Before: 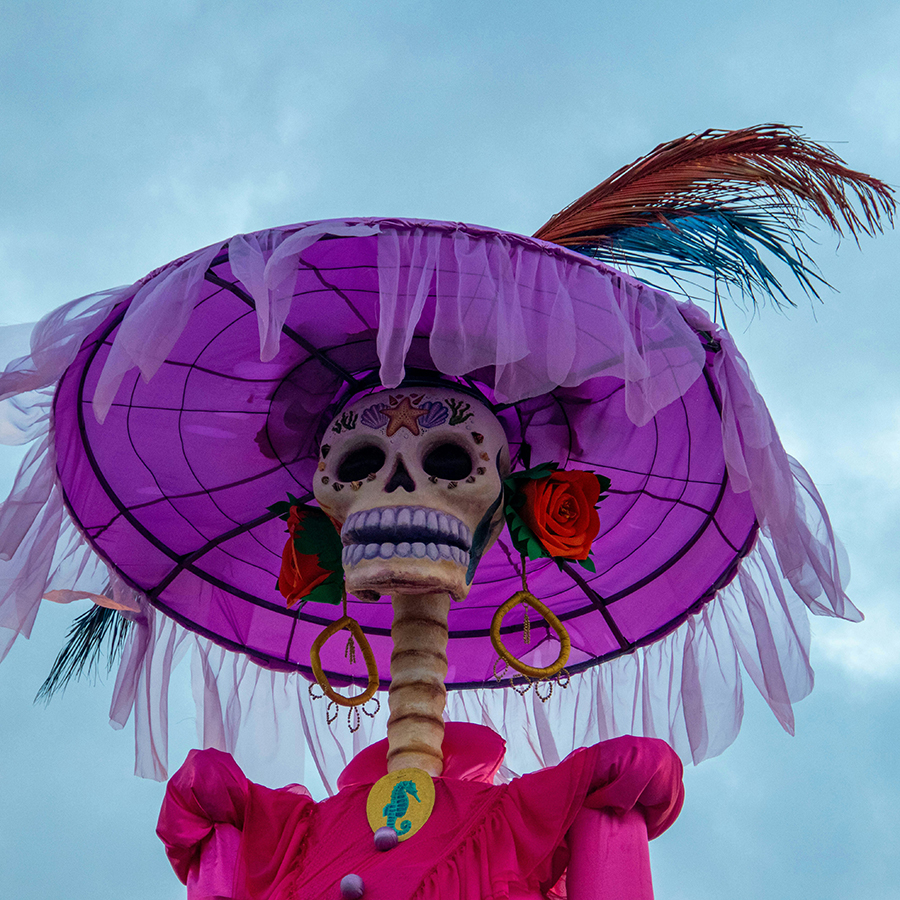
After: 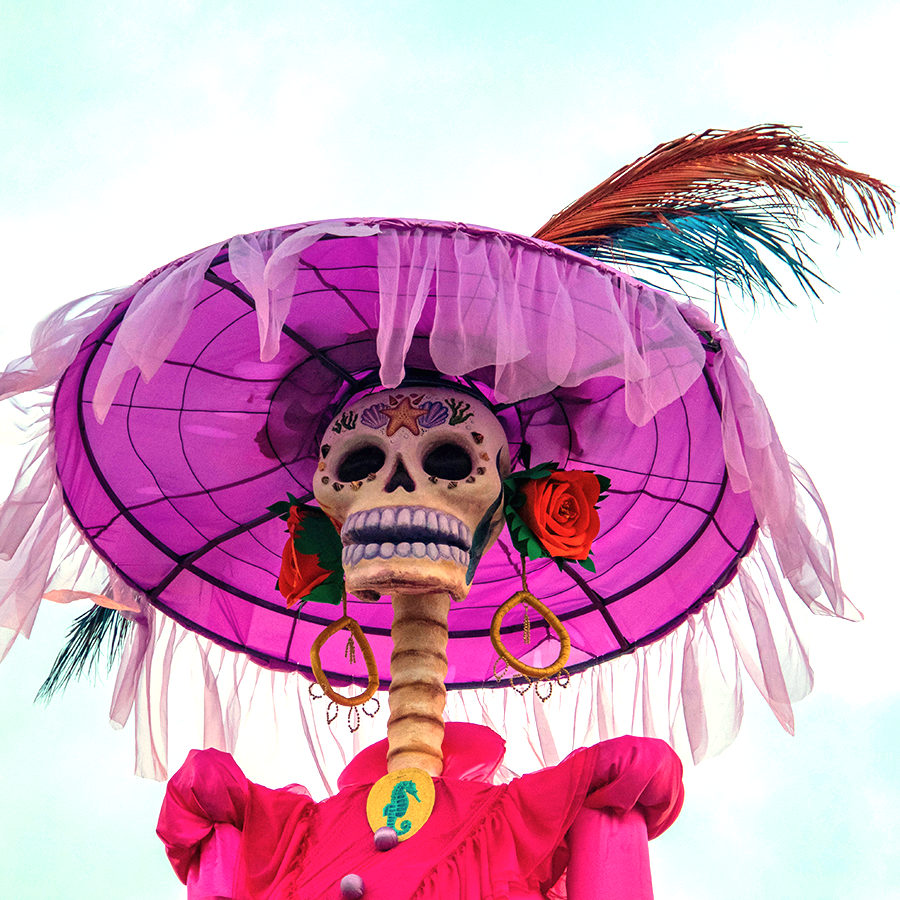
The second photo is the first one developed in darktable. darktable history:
exposure: black level correction 0, exposure 1.2 EV, compensate highlight preservation false
color balance rgb: perceptual saturation grading › global saturation -3%
white balance: red 1.138, green 0.996, blue 0.812
